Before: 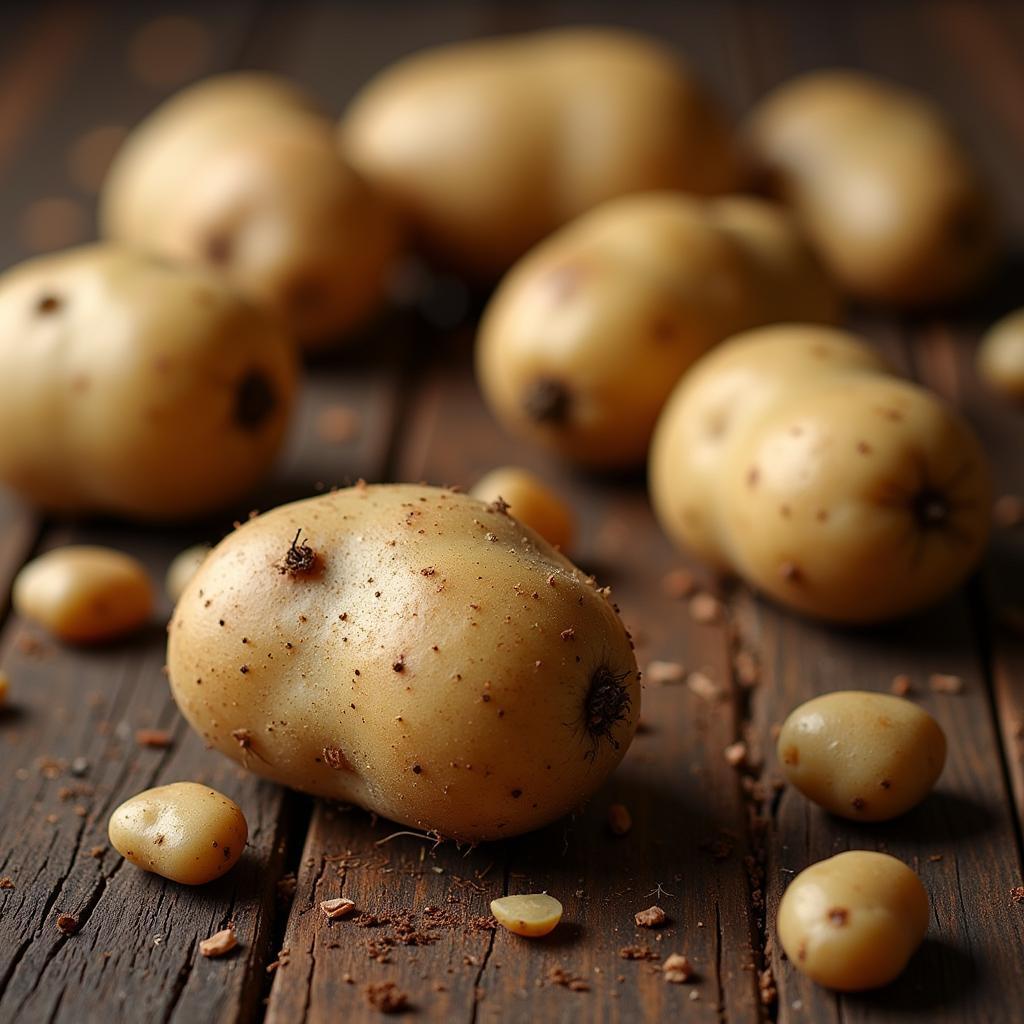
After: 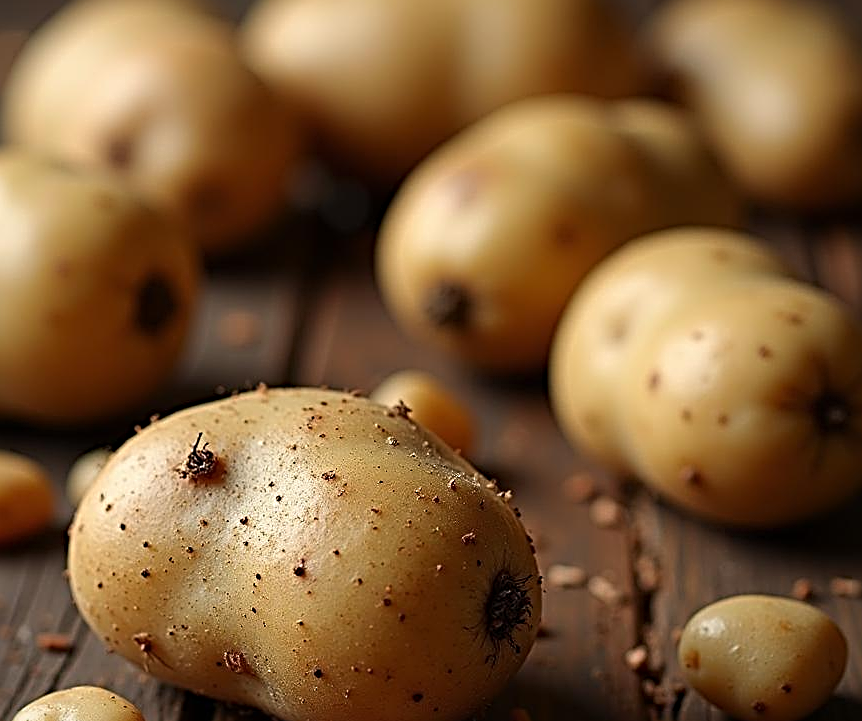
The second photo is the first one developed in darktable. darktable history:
sharpen: radius 3.652, amount 0.943
crop and rotate: left 9.703%, top 9.395%, right 6.068%, bottom 20.151%
